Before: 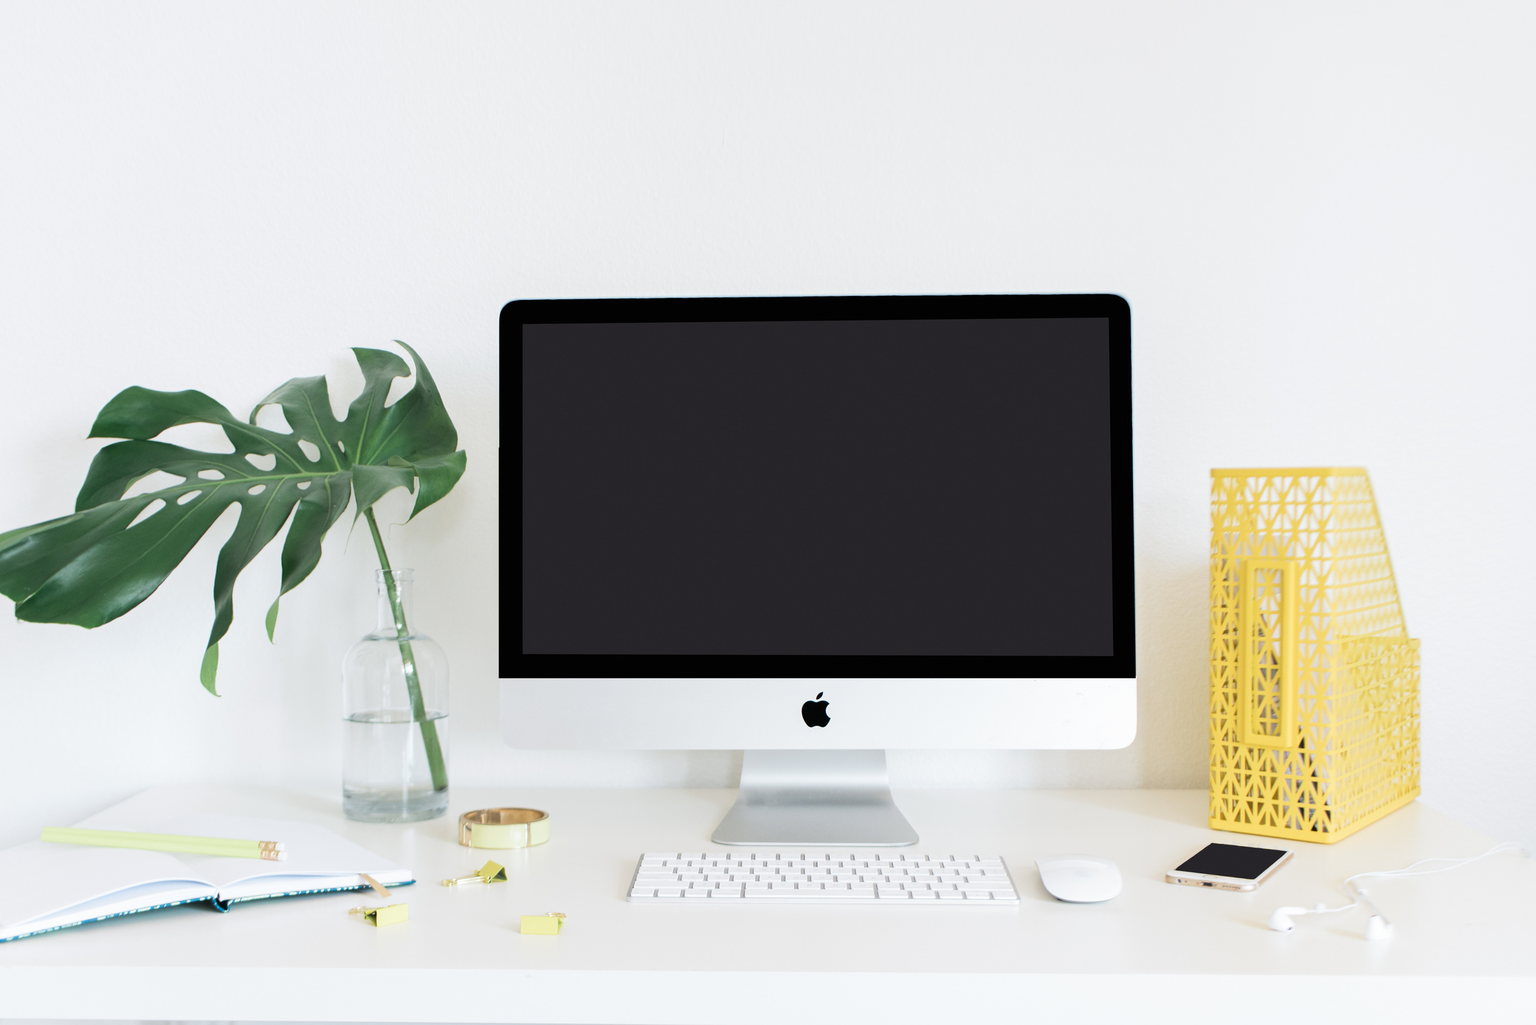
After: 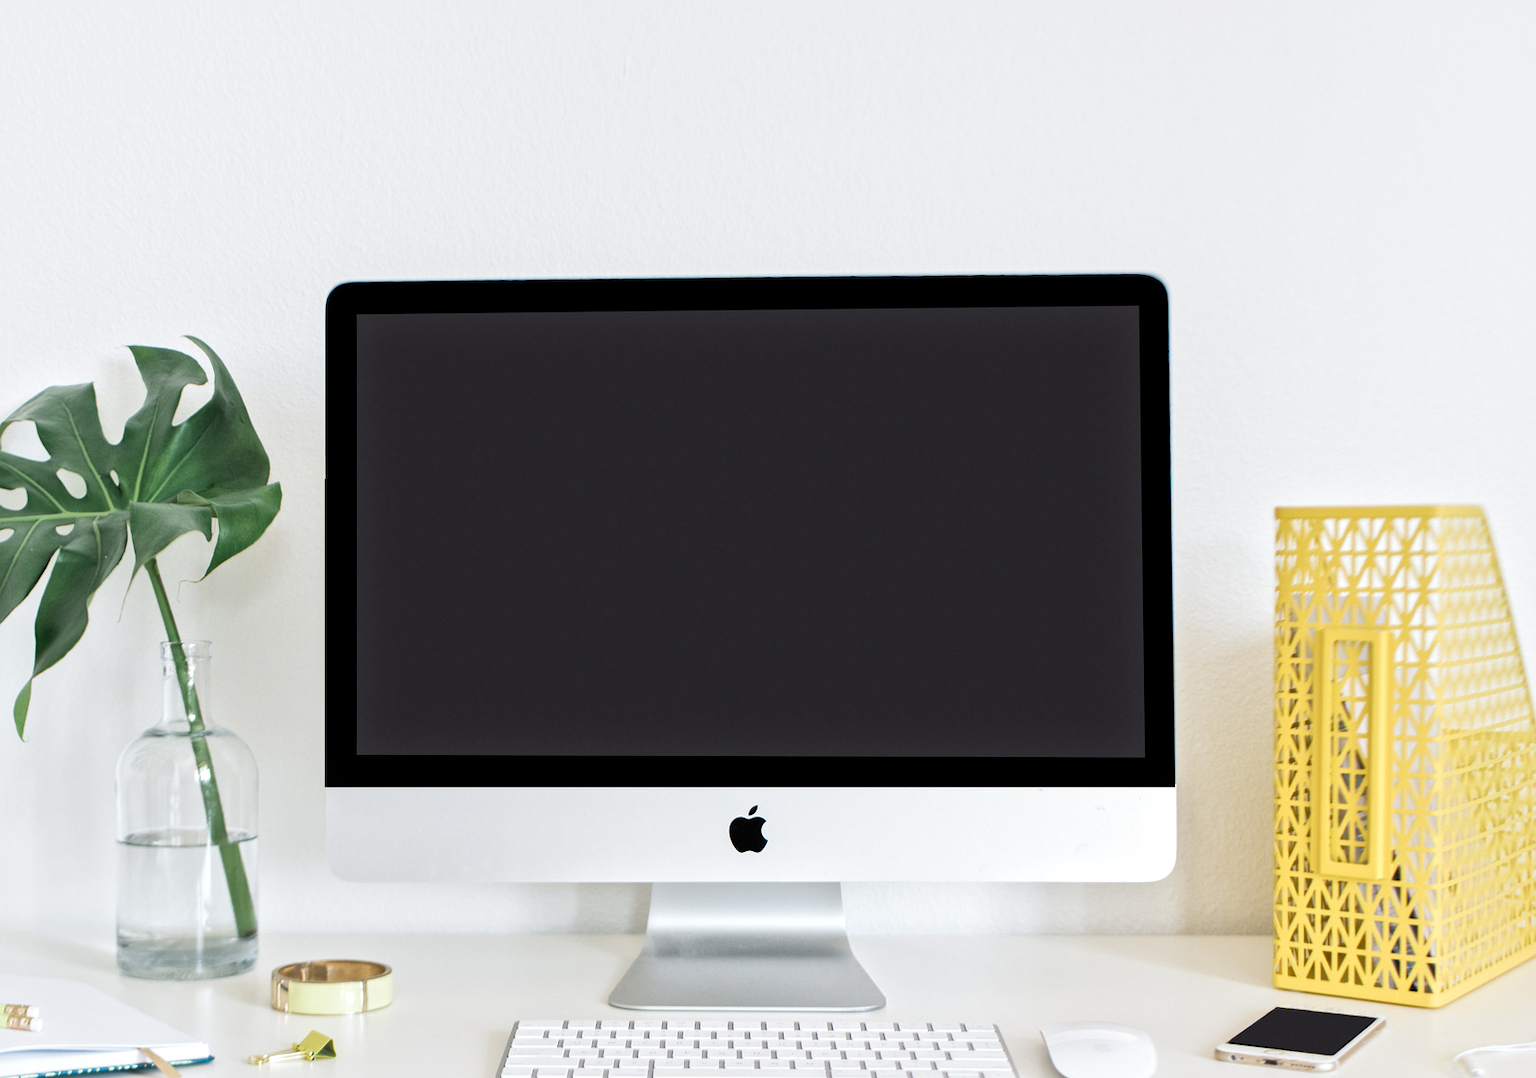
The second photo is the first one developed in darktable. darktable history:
crop: left 16.634%, top 8.688%, right 8.411%, bottom 12.476%
local contrast: mode bilateral grid, contrast 20, coarseness 18, detail 163%, midtone range 0.2
